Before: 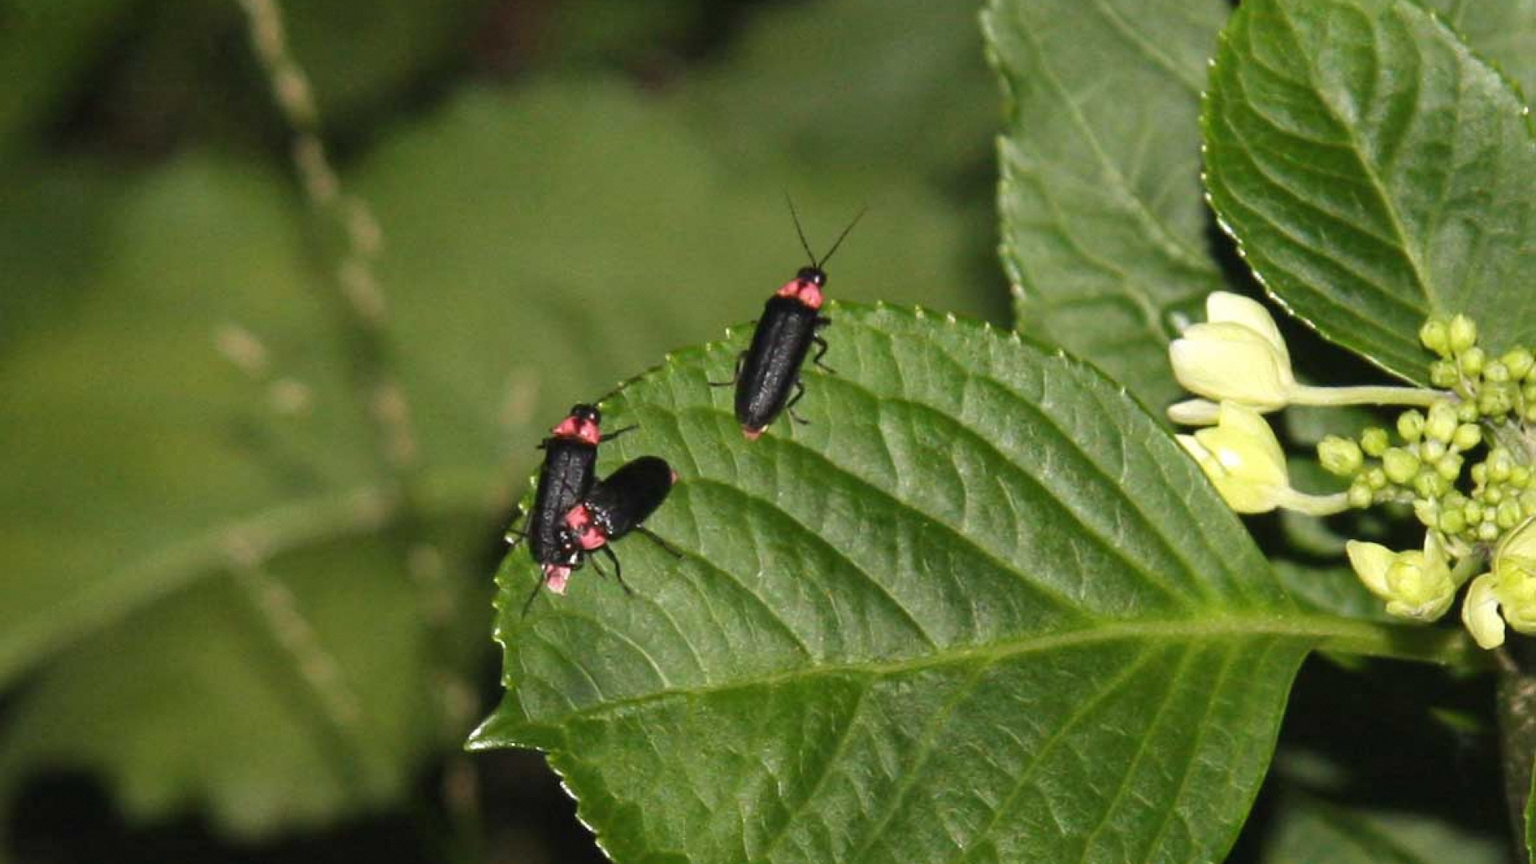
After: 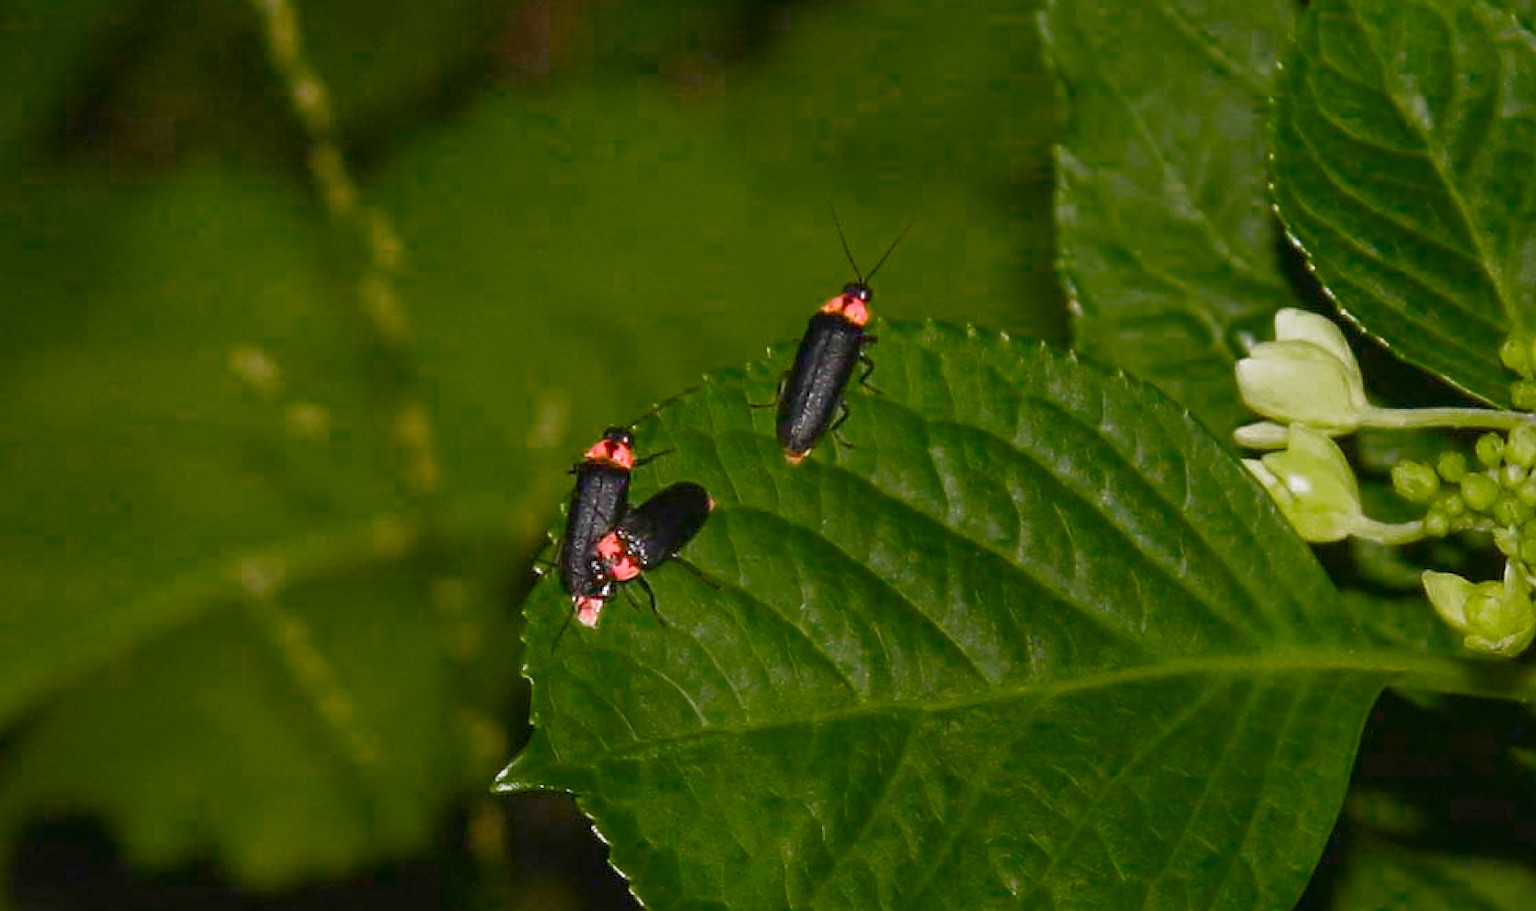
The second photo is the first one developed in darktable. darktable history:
color balance rgb: linear chroma grading › global chroma 33.397%, perceptual saturation grading › global saturation 20%, perceptual saturation grading › highlights -25.678%, perceptual saturation grading › shadows 49.884%
tone equalizer: -8 EV 0.246 EV, -7 EV 0.381 EV, -6 EV 0.448 EV, -5 EV 0.224 EV, -3 EV -0.266 EV, -2 EV -0.399 EV, -1 EV -0.413 EV, +0 EV -0.236 EV, edges refinement/feathering 500, mask exposure compensation -1.57 EV, preserve details no
color calibration: illuminant same as pipeline (D50), adaptation XYZ, x 0.345, y 0.358, temperature 5016.78 K
contrast brightness saturation: contrast 0.073
color zones: curves: ch0 [(0, 0.558) (0.143, 0.548) (0.286, 0.447) (0.429, 0.259) (0.571, 0.5) (0.714, 0.5) (0.857, 0.593) (1, 0.558)]; ch1 [(0, 0.543) (0.01, 0.544) (0.12, 0.492) (0.248, 0.458) (0.5, 0.534) (0.748, 0.5) (0.99, 0.469) (1, 0.543)]; ch2 [(0, 0.507) (0.143, 0.522) (0.286, 0.505) (0.429, 0.5) (0.571, 0.5) (0.714, 0.5) (0.857, 0.5) (1, 0.507)], mix 100.32%
sharpen: radius 1.357, amount 1.263, threshold 0.691
crop and rotate: right 5.281%
